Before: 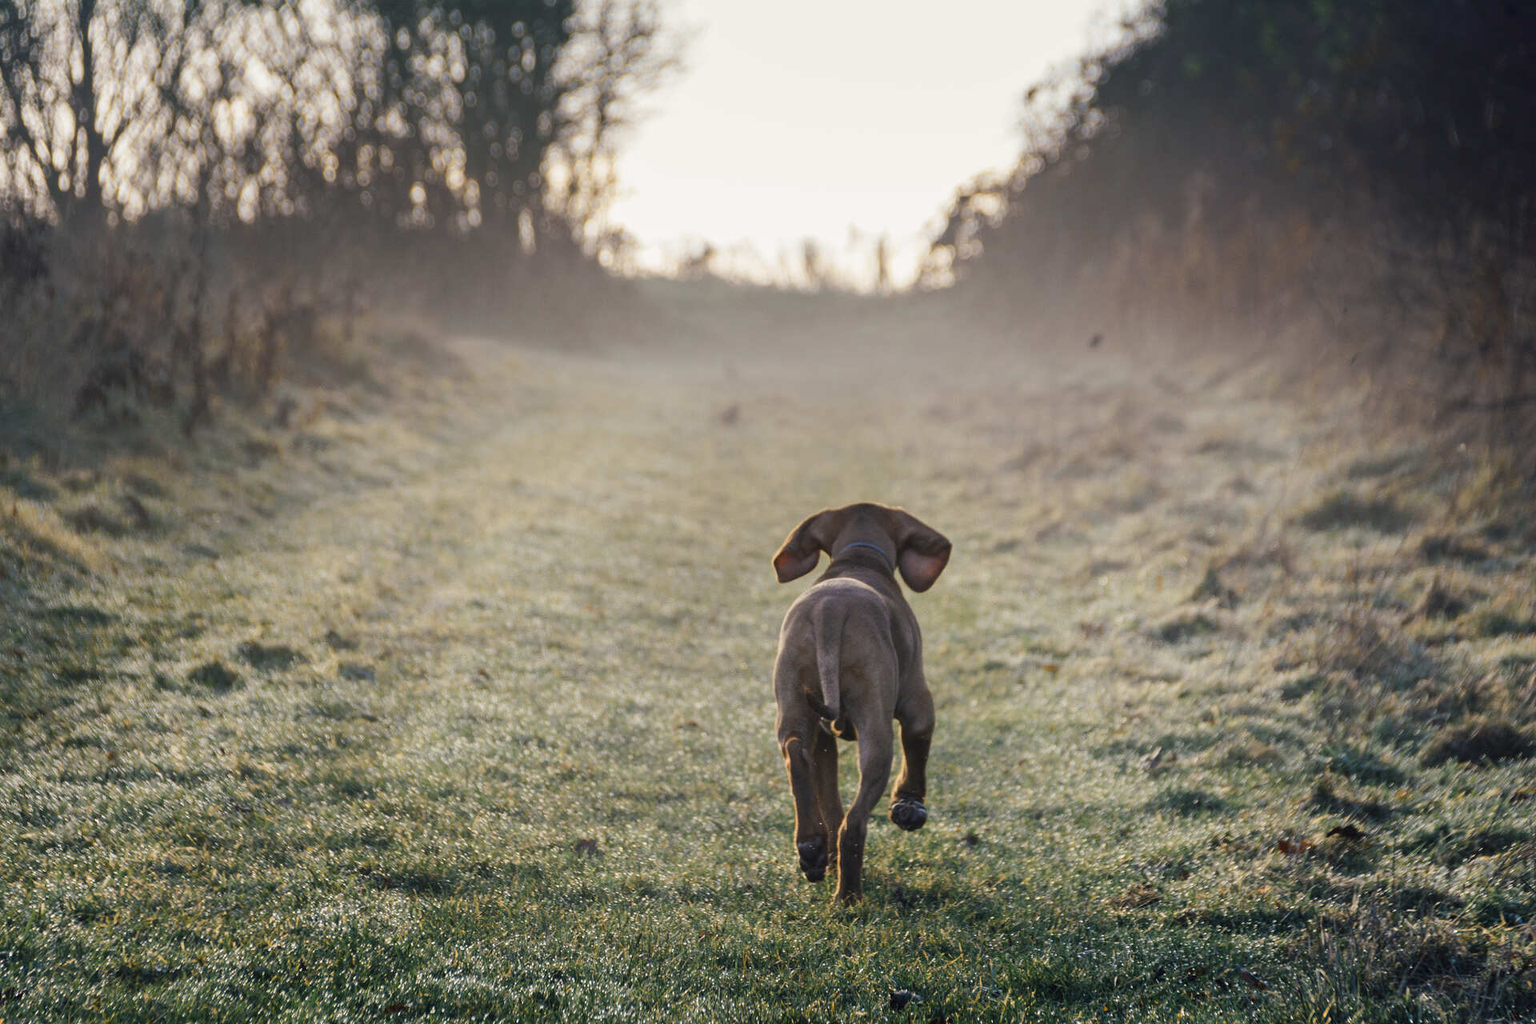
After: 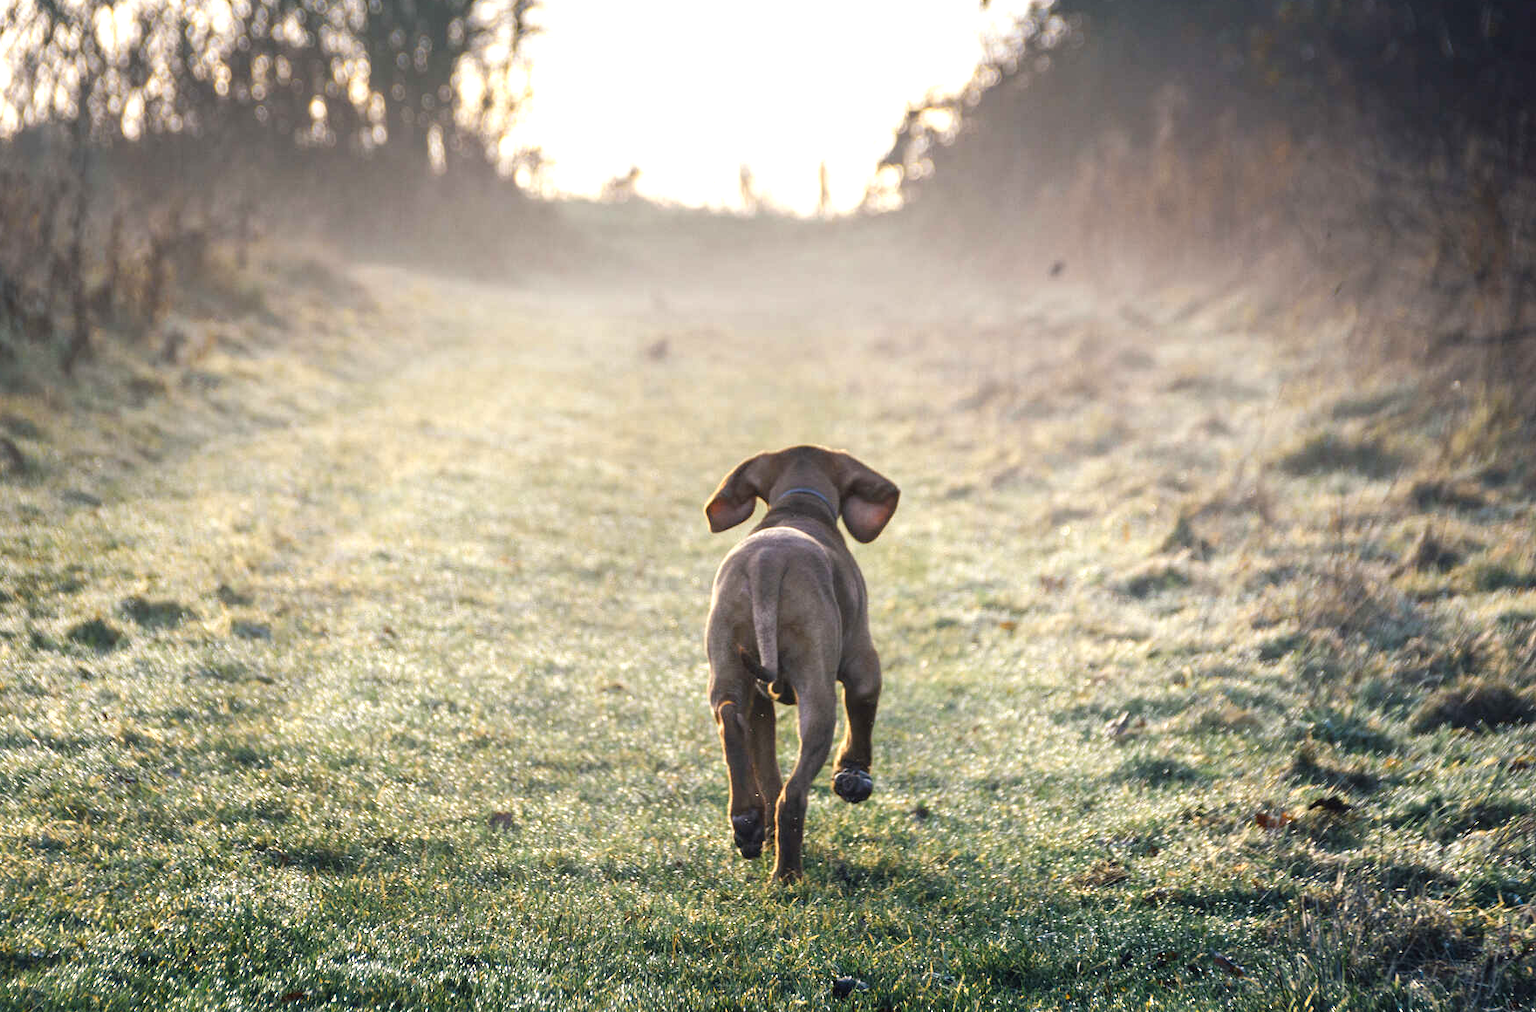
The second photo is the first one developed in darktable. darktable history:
levels: levels [0, 0.394, 0.787]
crop and rotate: left 8.262%, top 9.226%
